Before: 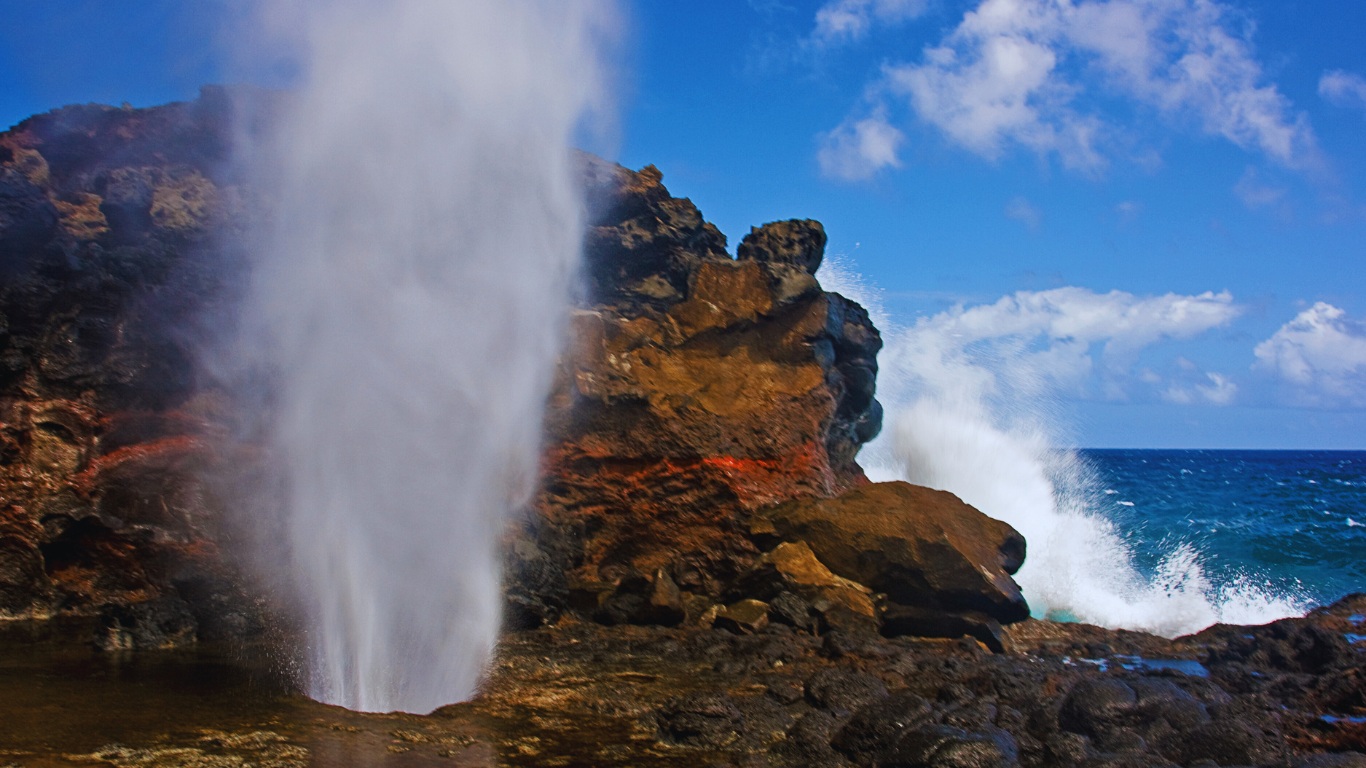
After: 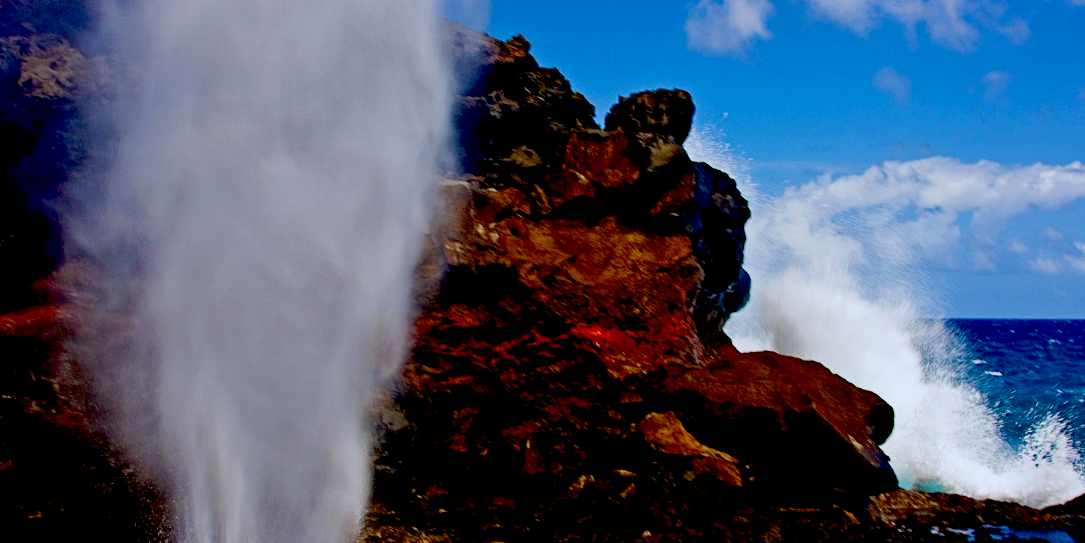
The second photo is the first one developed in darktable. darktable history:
exposure: black level correction 0.056, exposure -0.039 EV, compensate highlight preservation false
crop: left 9.712%, top 16.928%, right 10.845%, bottom 12.332%
